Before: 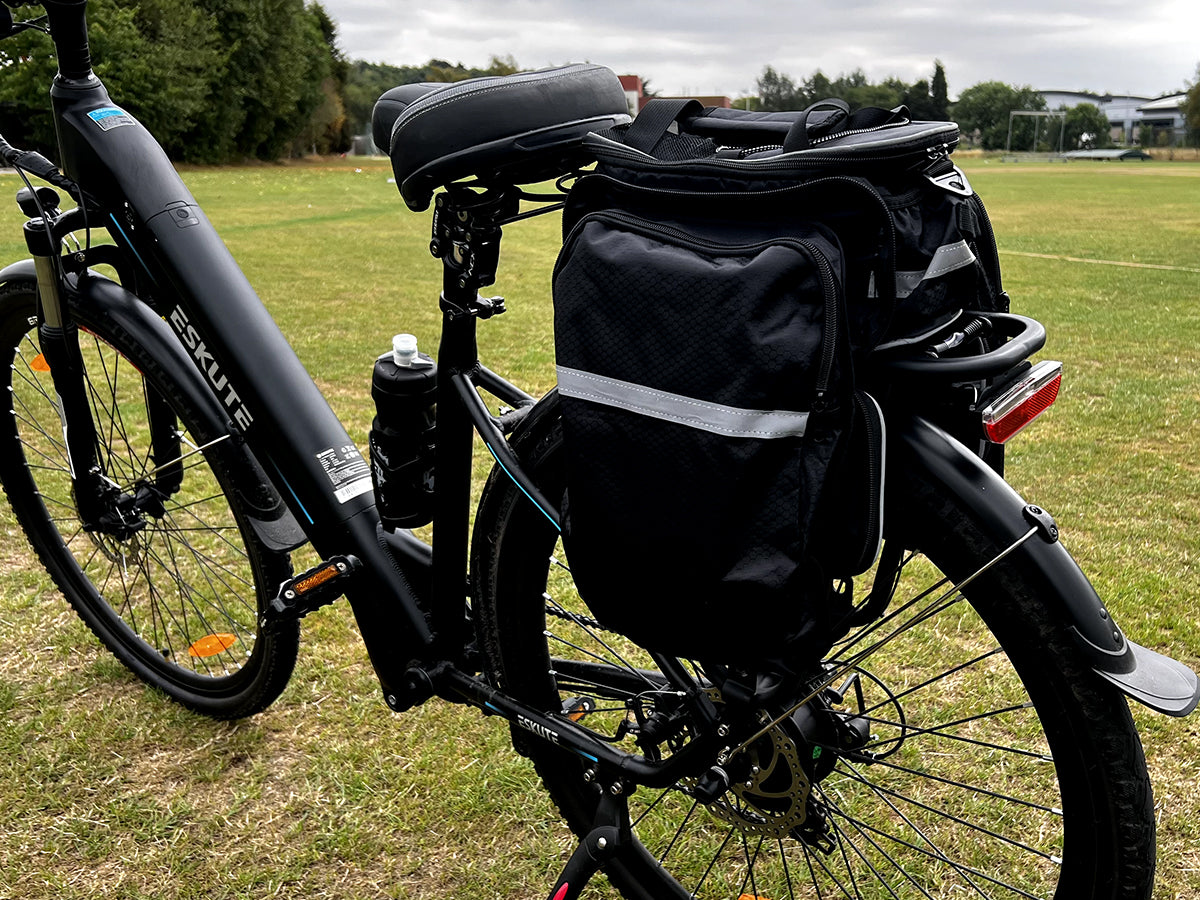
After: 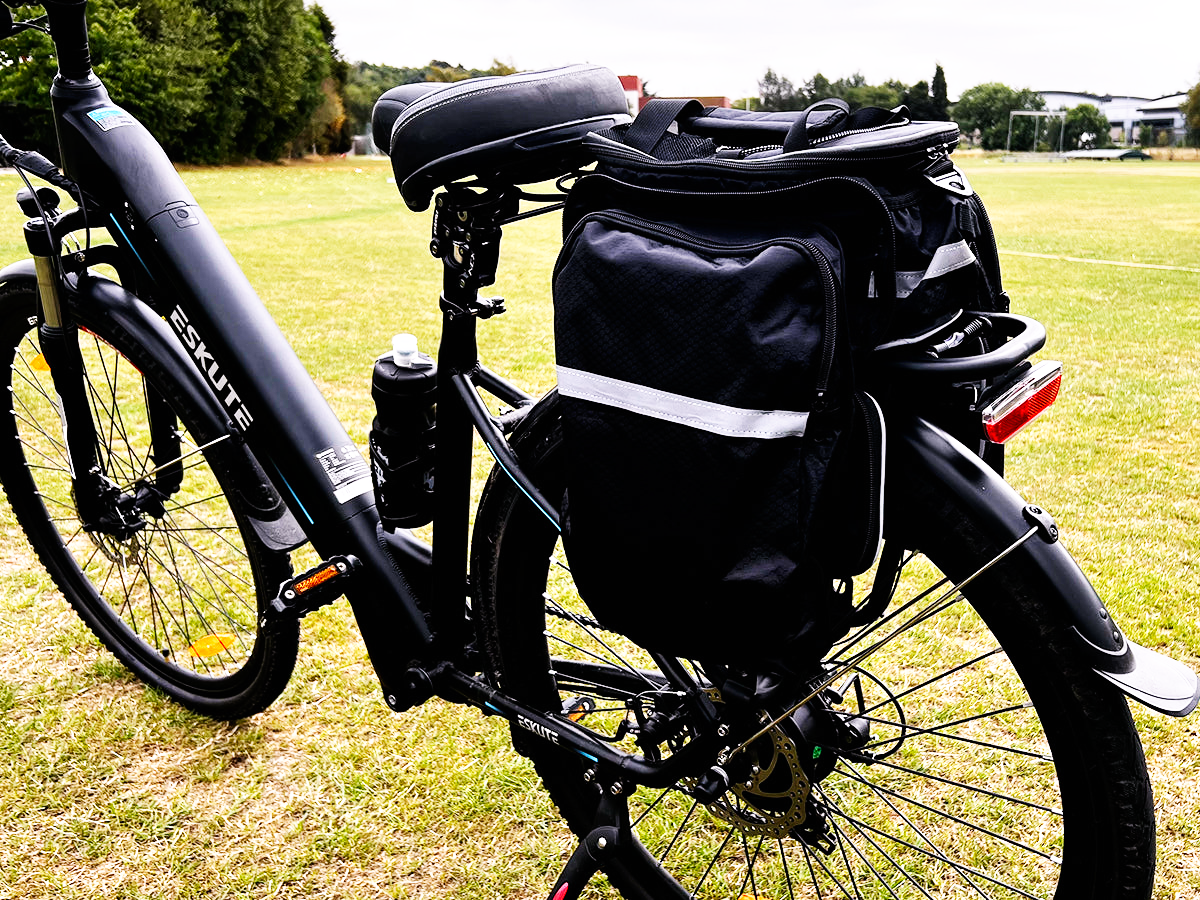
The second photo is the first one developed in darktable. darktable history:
base curve: curves: ch0 [(0, 0) (0.007, 0.004) (0.027, 0.03) (0.046, 0.07) (0.207, 0.54) (0.442, 0.872) (0.673, 0.972) (1, 1)], preserve colors none
white balance: red 1.05, blue 1.072
